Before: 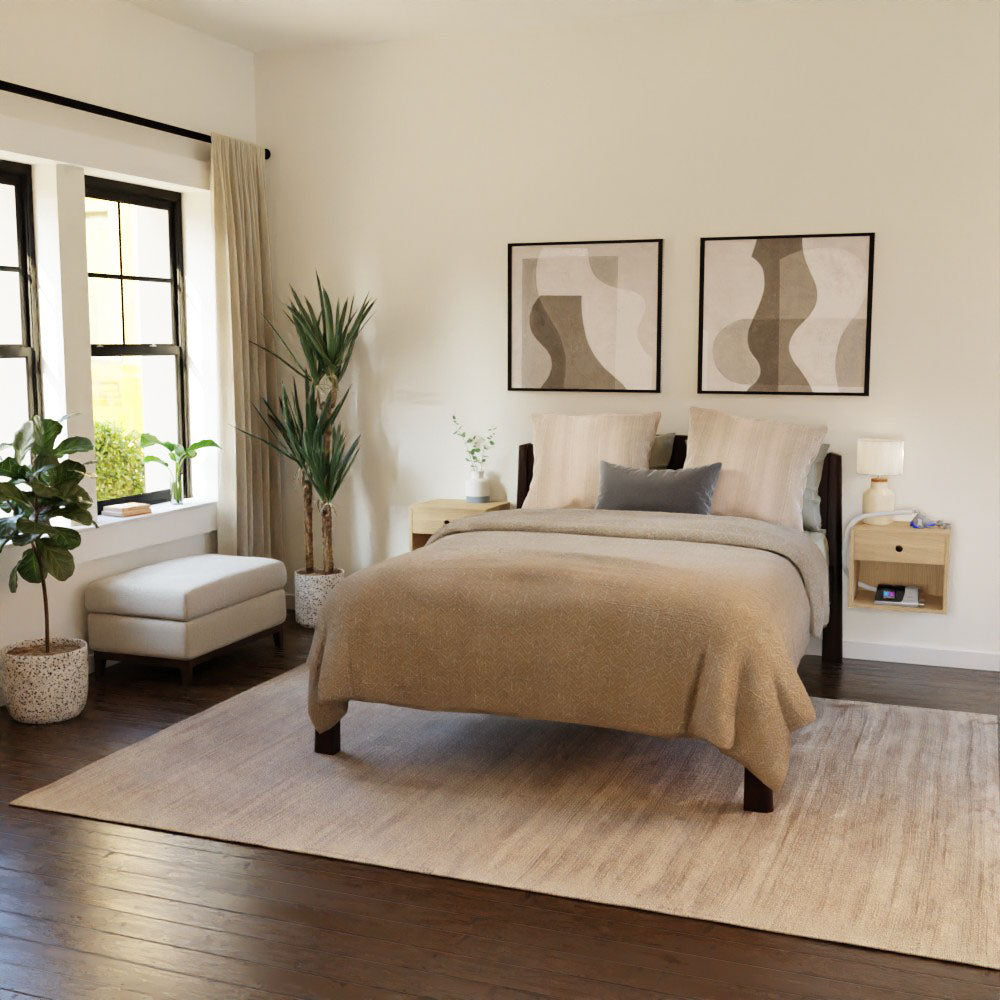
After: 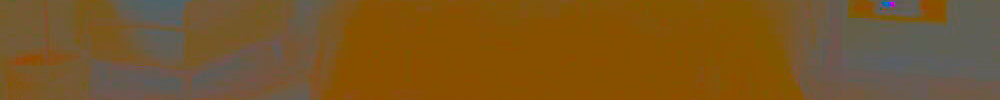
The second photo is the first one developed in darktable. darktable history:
crop and rotate: top 59.084%, bottom 30.916%
white balance: red 0.978, blue 0.999
local contrast: detail 130%
contrast brightness saturation: contrast -0.99, brightness -0.17, saturation 0.75
color balance rgb: on, module defaults
sharpen: on, module defaults
rotate and perspective: crop left 0, crop top 0
exposure: black level correction 0, exposure 1.2 EV, compensate highlight preservation false
